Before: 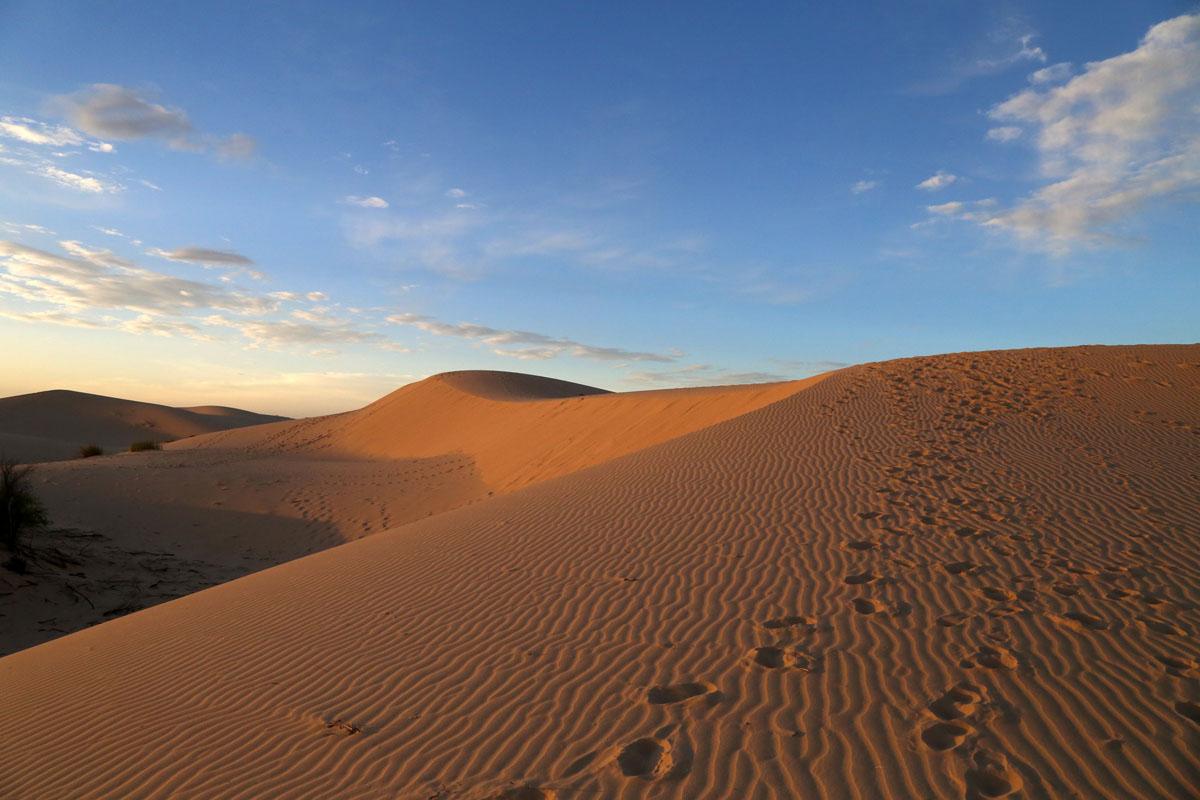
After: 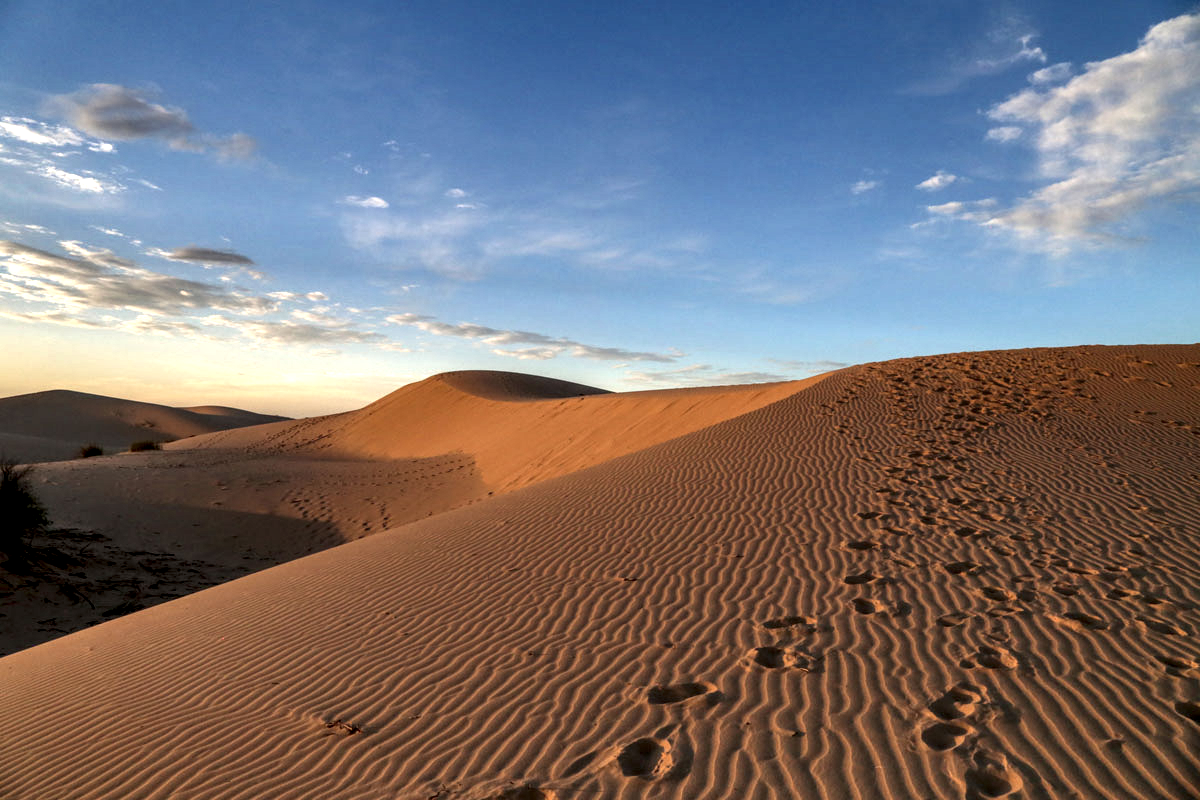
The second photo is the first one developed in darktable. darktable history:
shadows and highlights: radius 100.41, shadows 50.55, highlights -64.36, highlights color adjustment 49.82%, soften with gaussian
local contrast: highlights 19%, detail 186%
